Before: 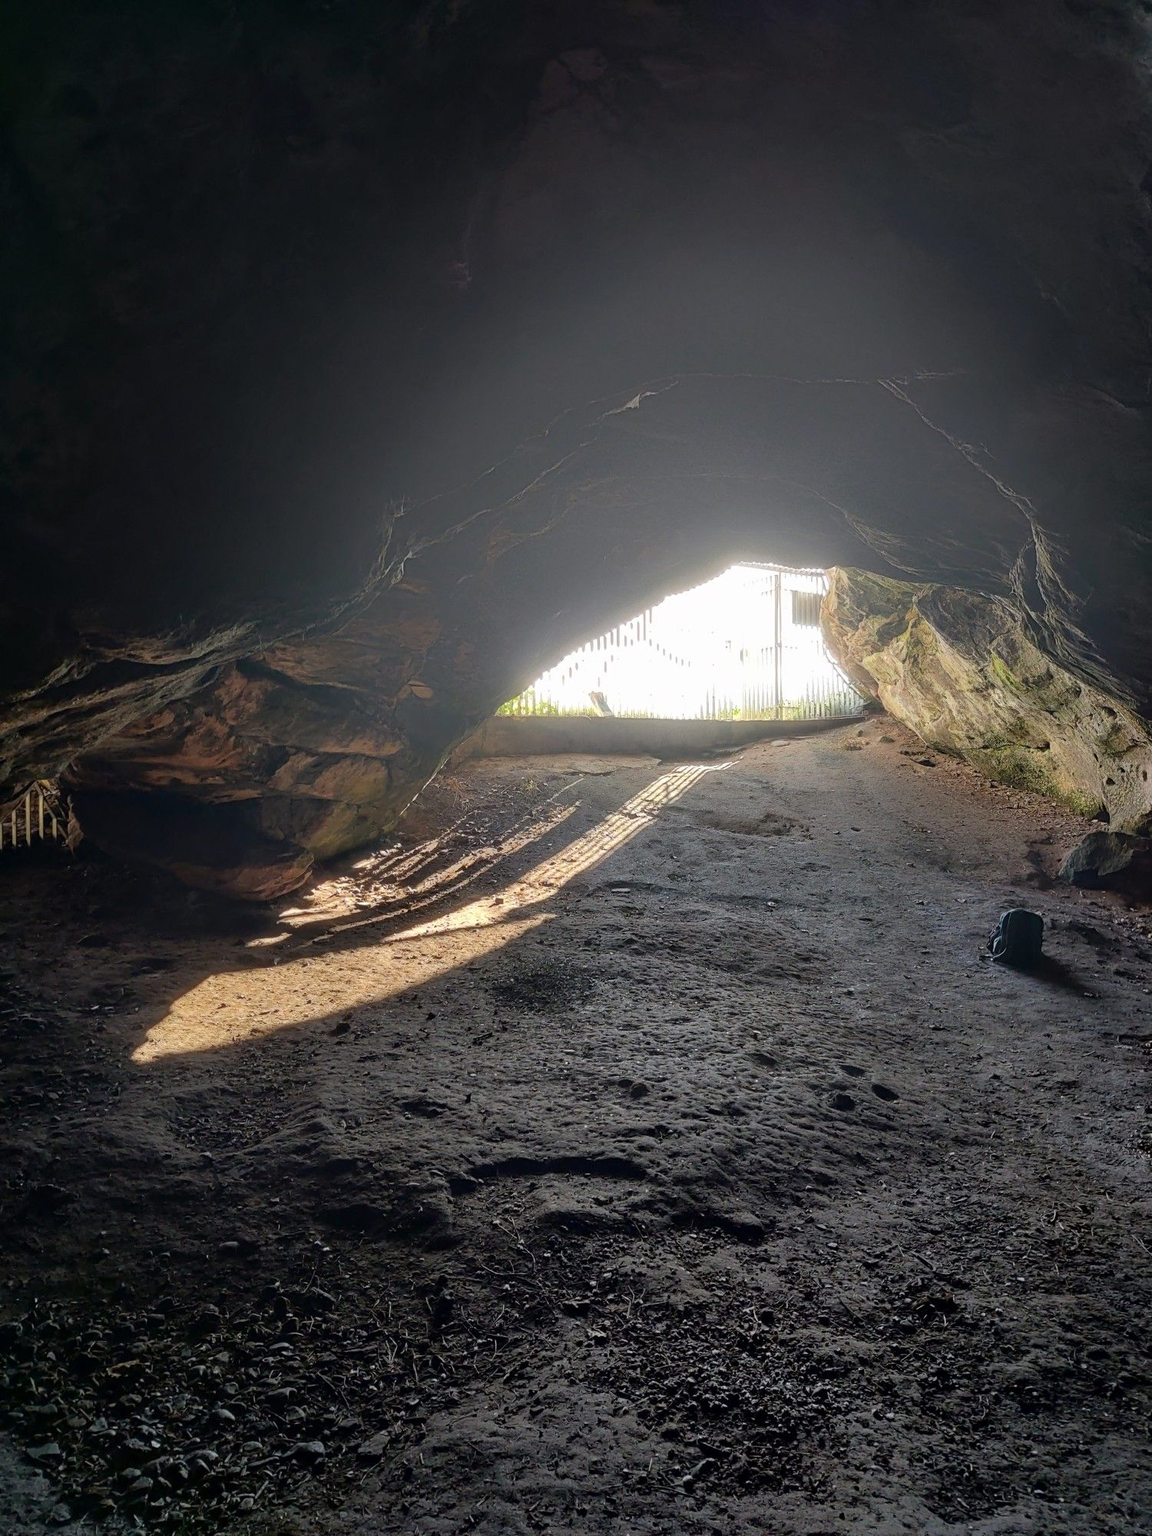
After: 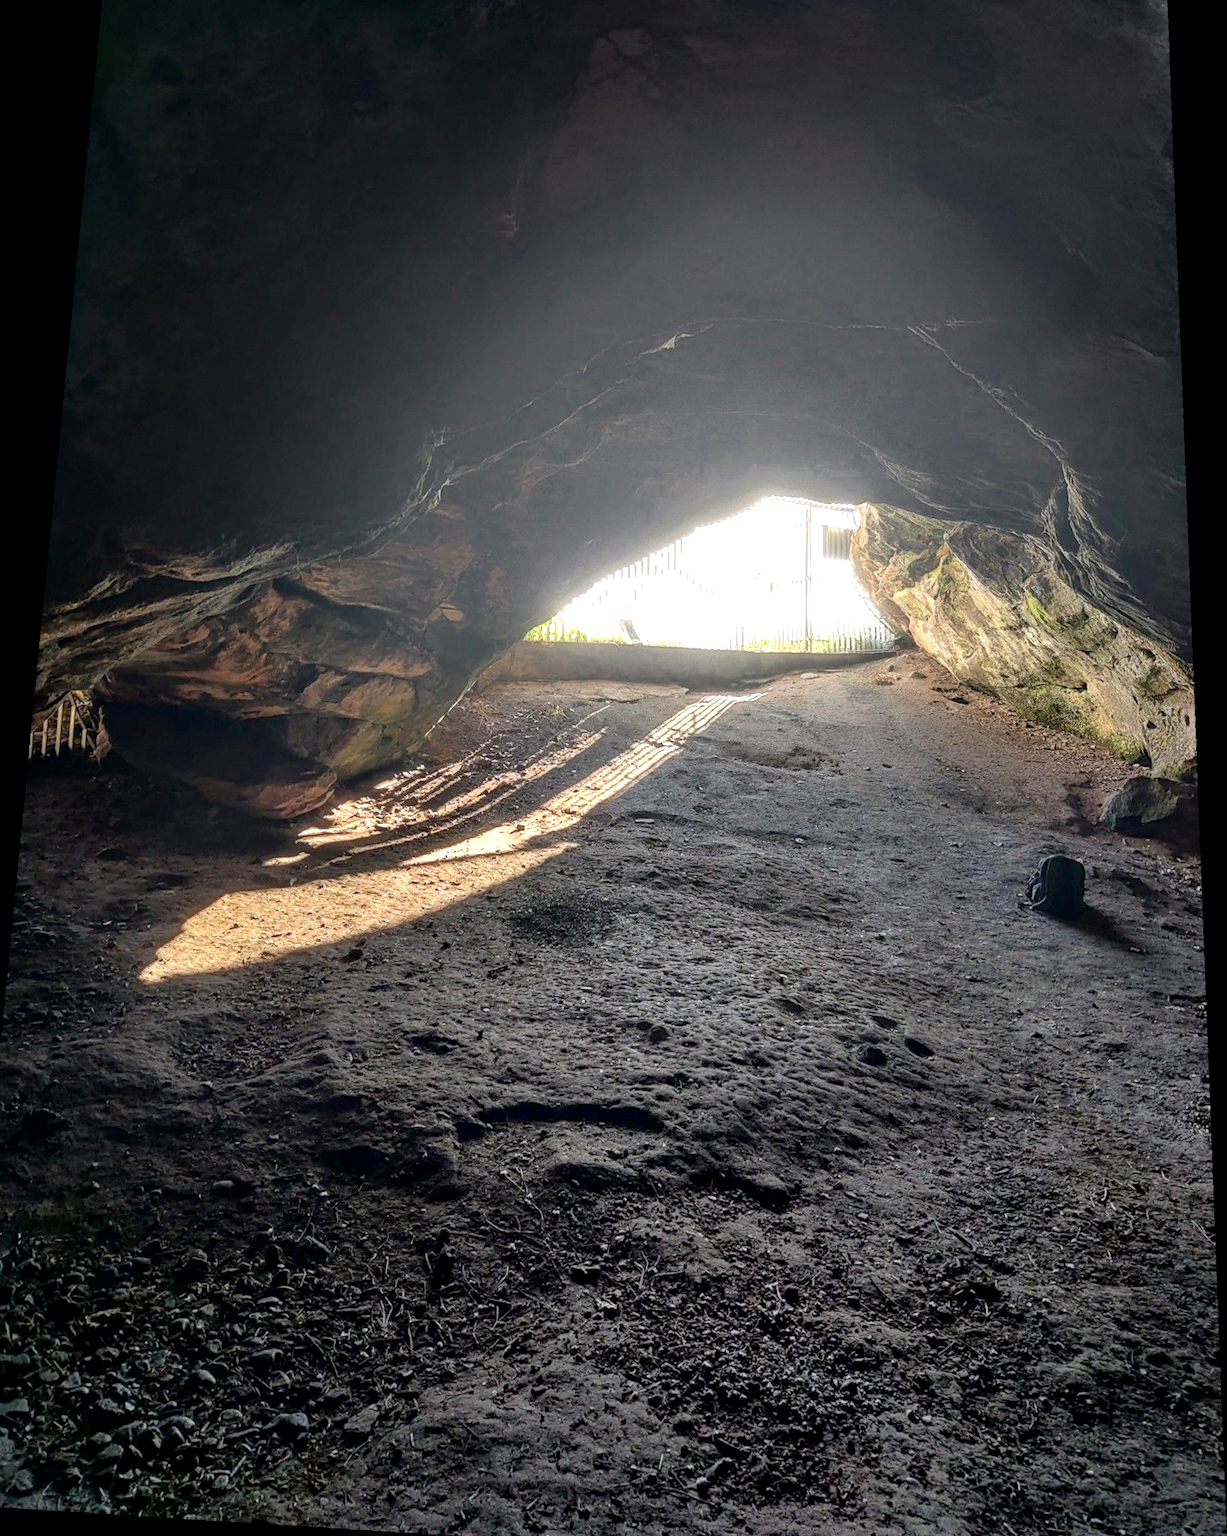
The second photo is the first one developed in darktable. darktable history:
crop and rotate: angle -1.69°
color zones: curves: ch0 [(0, 0.497) (0.143, 0.5) (0.286, 0.5) (0.429, 0.483) (0.571, 0.116) (0.714, -0.006) (0.857, 0.28) (1, 0.497)]
exposure: black level correction 0.001, exposure 0.5 EV, compensate exposure bias true, compensate highlight preservation false
rotate and perspective: rotation 0.128°, lens shift (vertical) -0.181, lens shift (horizontal) -0.044, shear 0.001, automatic cropping off
local contrast: on, module defaults
